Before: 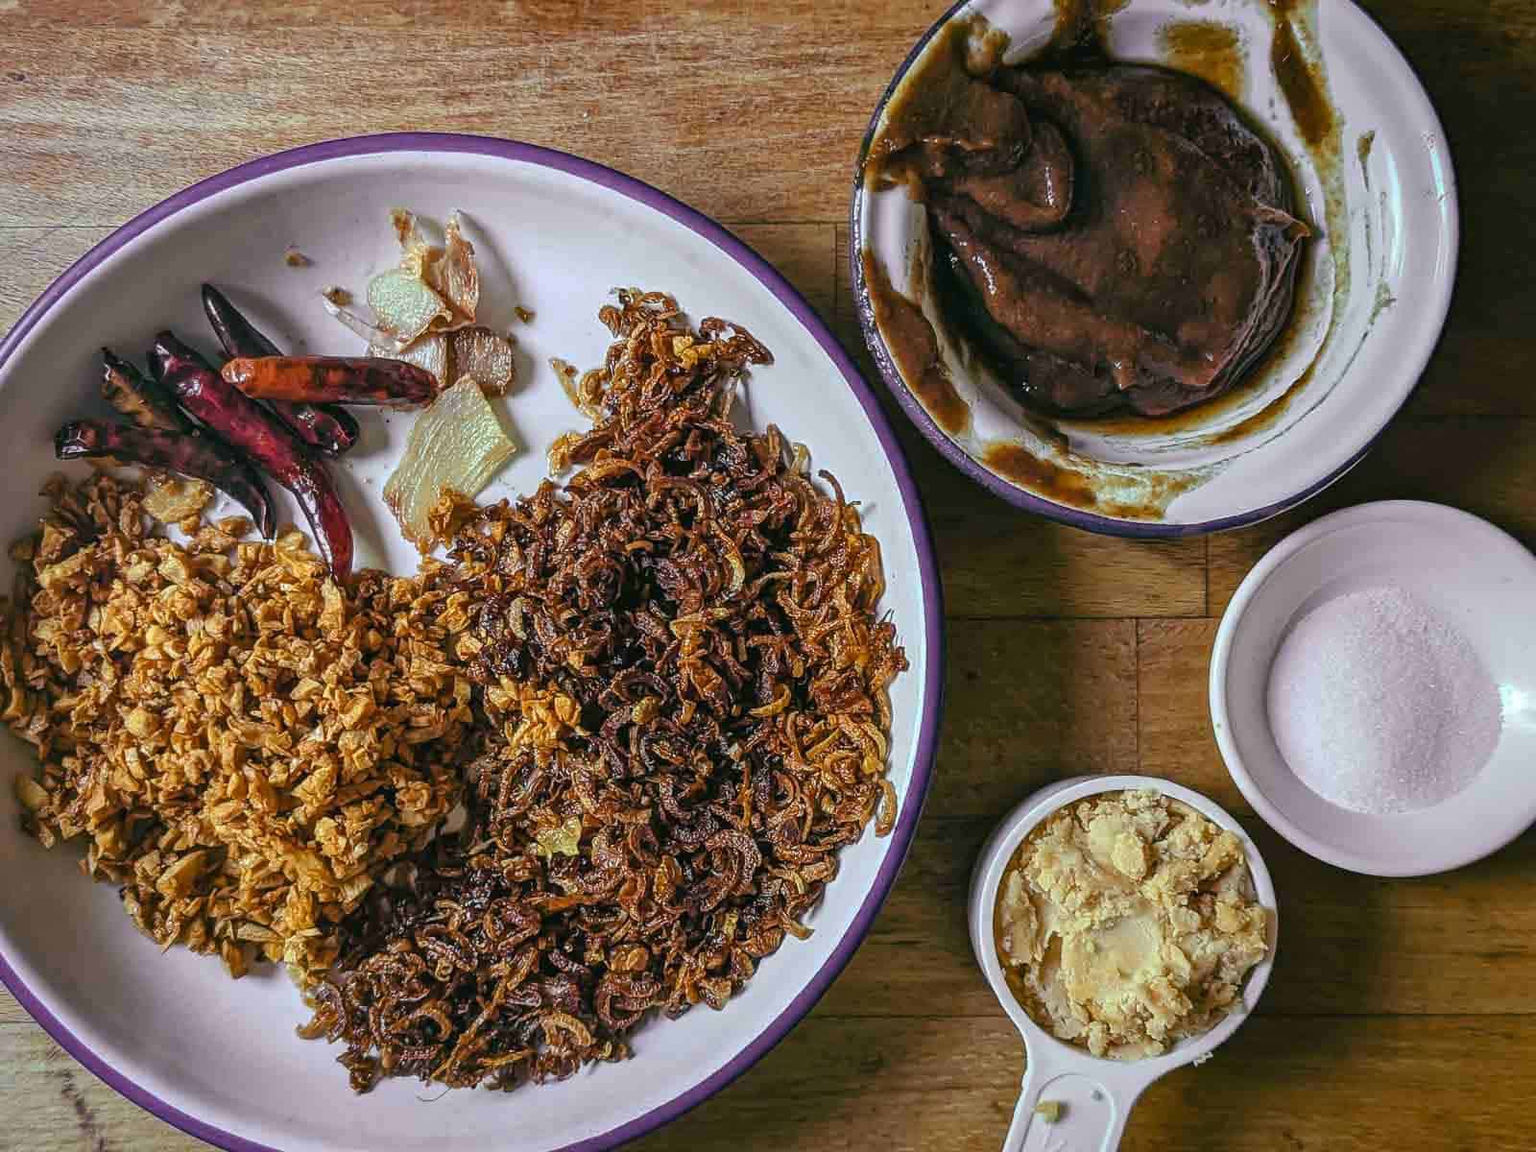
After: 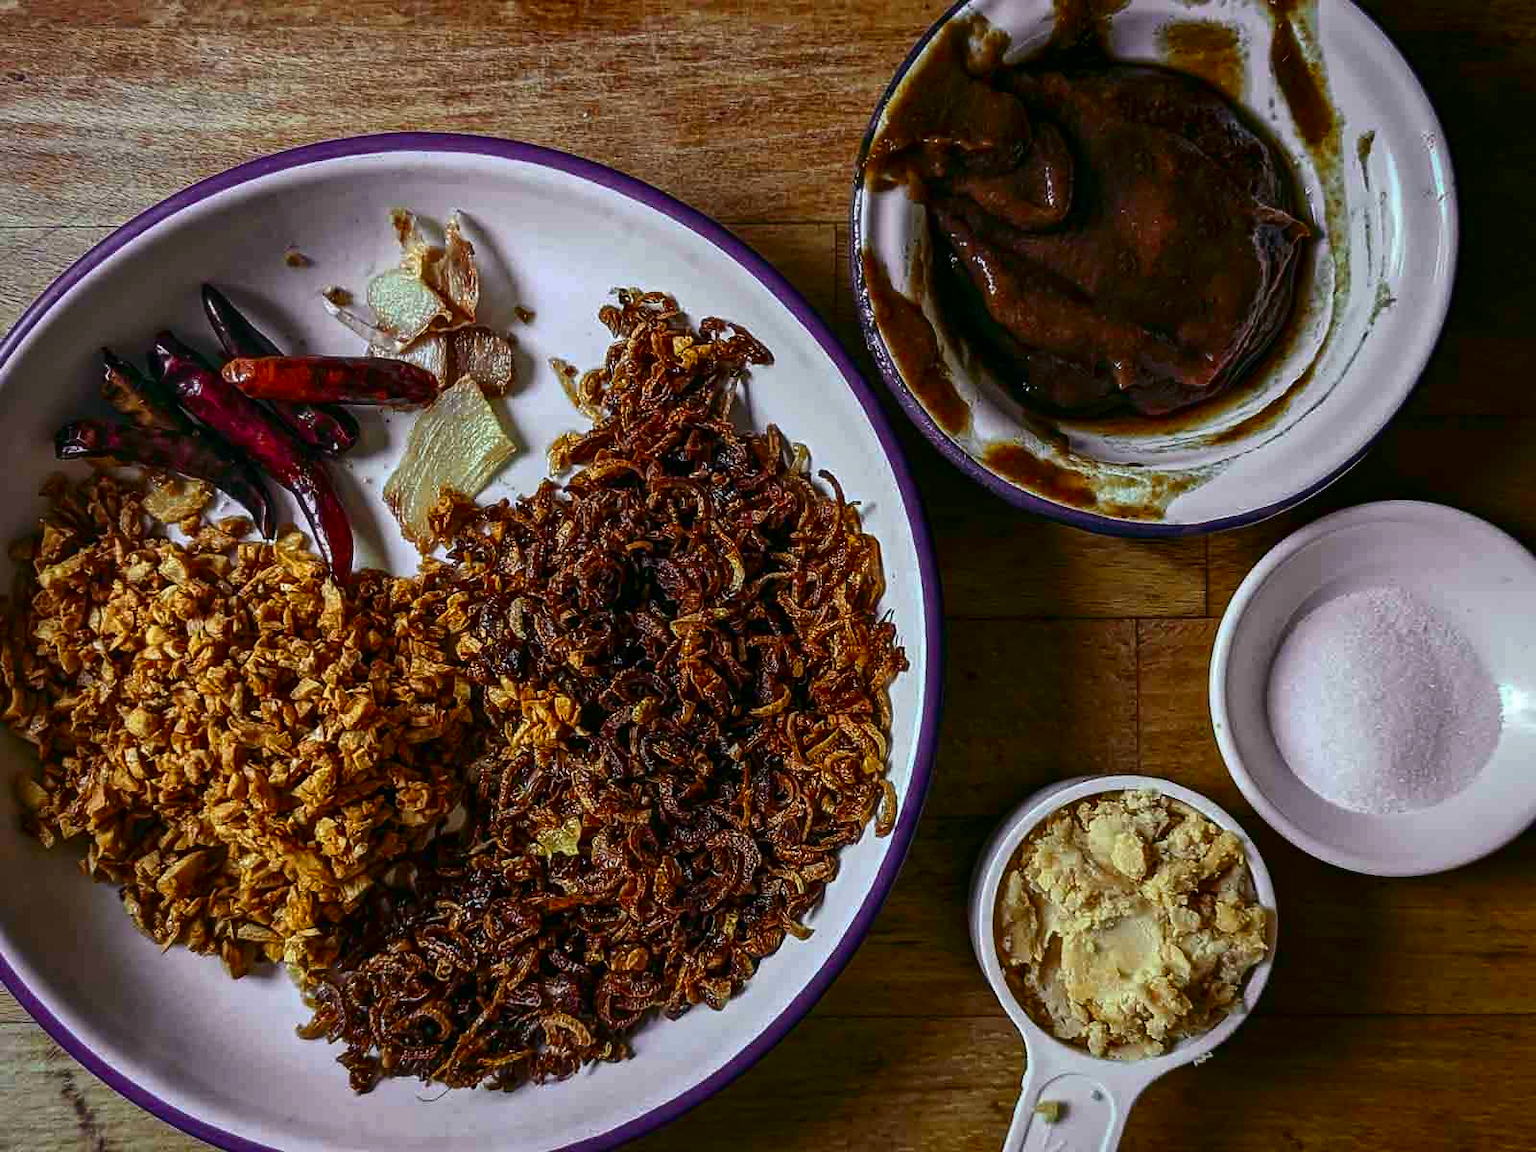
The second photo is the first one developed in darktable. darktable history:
contrast brightness saturation: contrast 0.13, brightness -0.24, saturation 0.14
